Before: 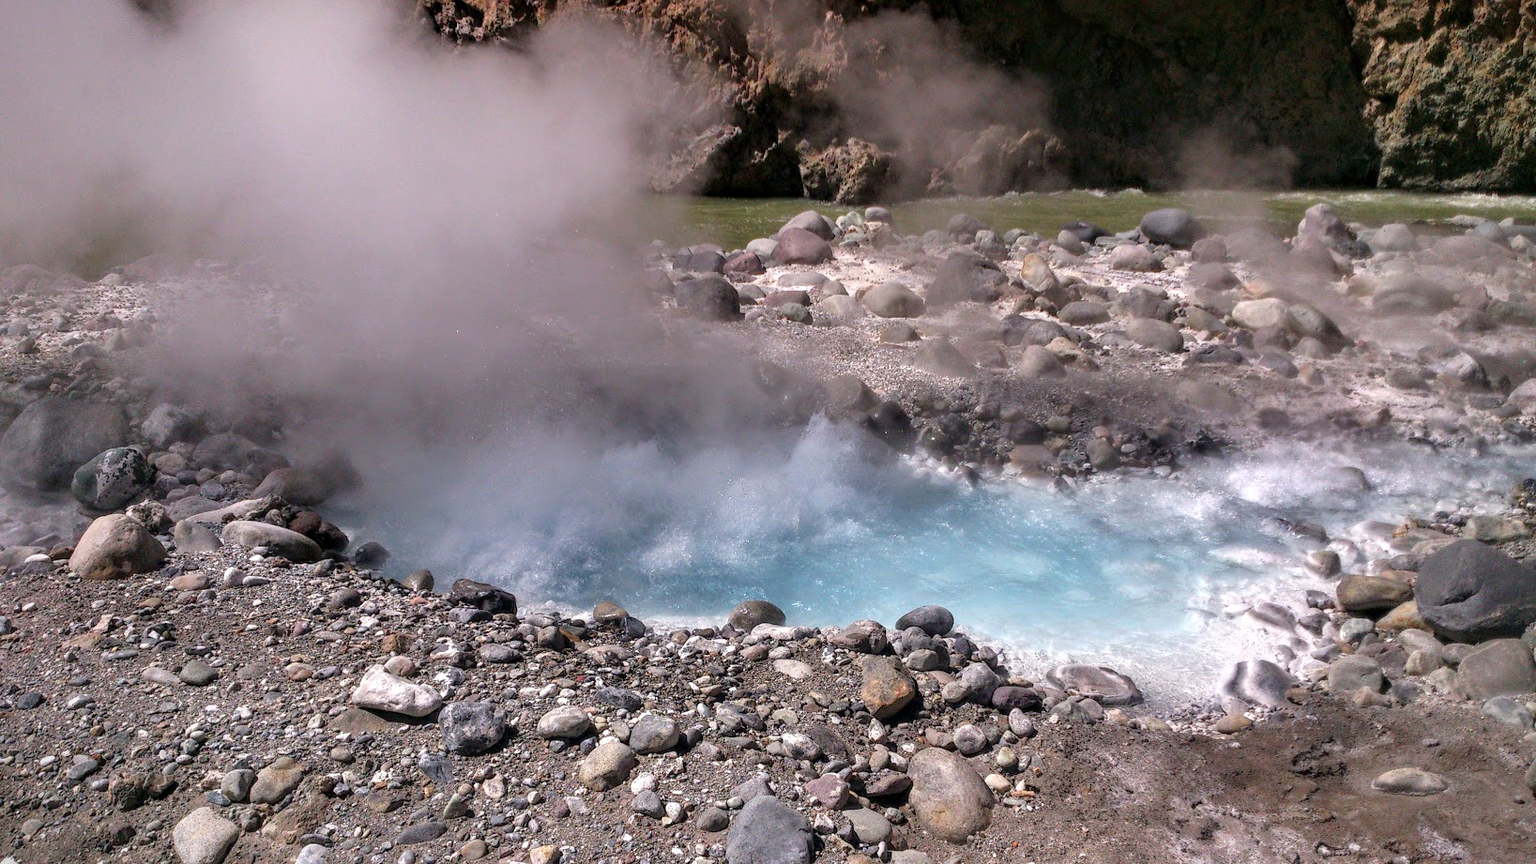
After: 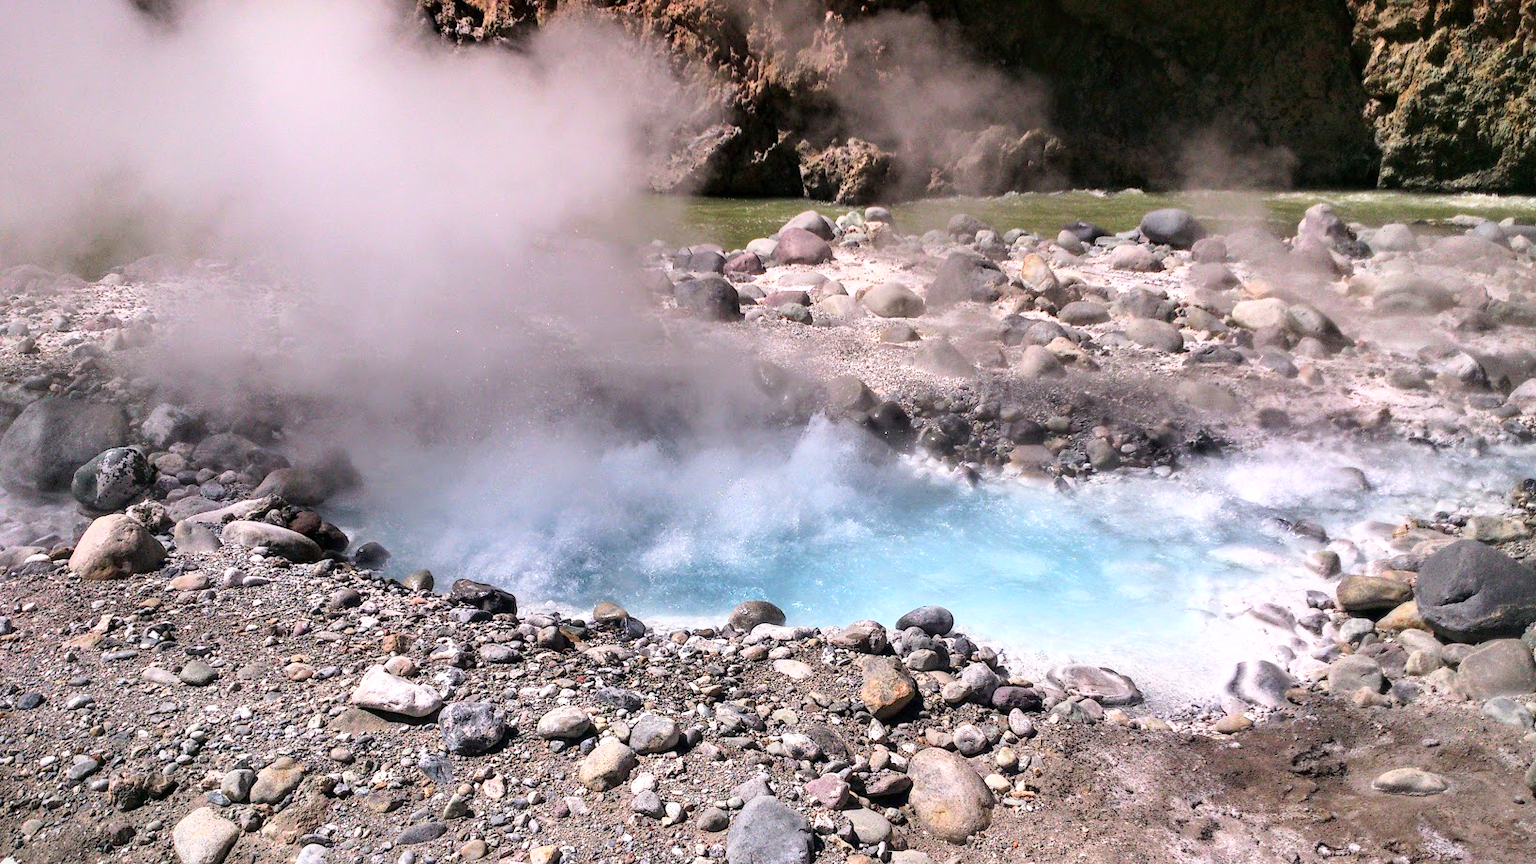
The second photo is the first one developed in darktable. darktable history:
tone curve: curves: ch0 [(0, 0) (0.003, 0.011) (0.011, 0.02) (0.025, 0.032) (0.044, 0.046) (0.069, 0.071) (0.1, 0.107) (0.136, 0.144) (0.177, 0.189) (0.224, 0.244) (0.277, 0.309) (0.335, 0.398) (0.399, 0.477) (0.468, 0.583) (0.543, 0.675) (0.623, 0.772) (0.709, 0.855) (0.801, 0.926) (0.898, 0.979) (1, 1)], color space Lab, linked channels, preserve colors none
